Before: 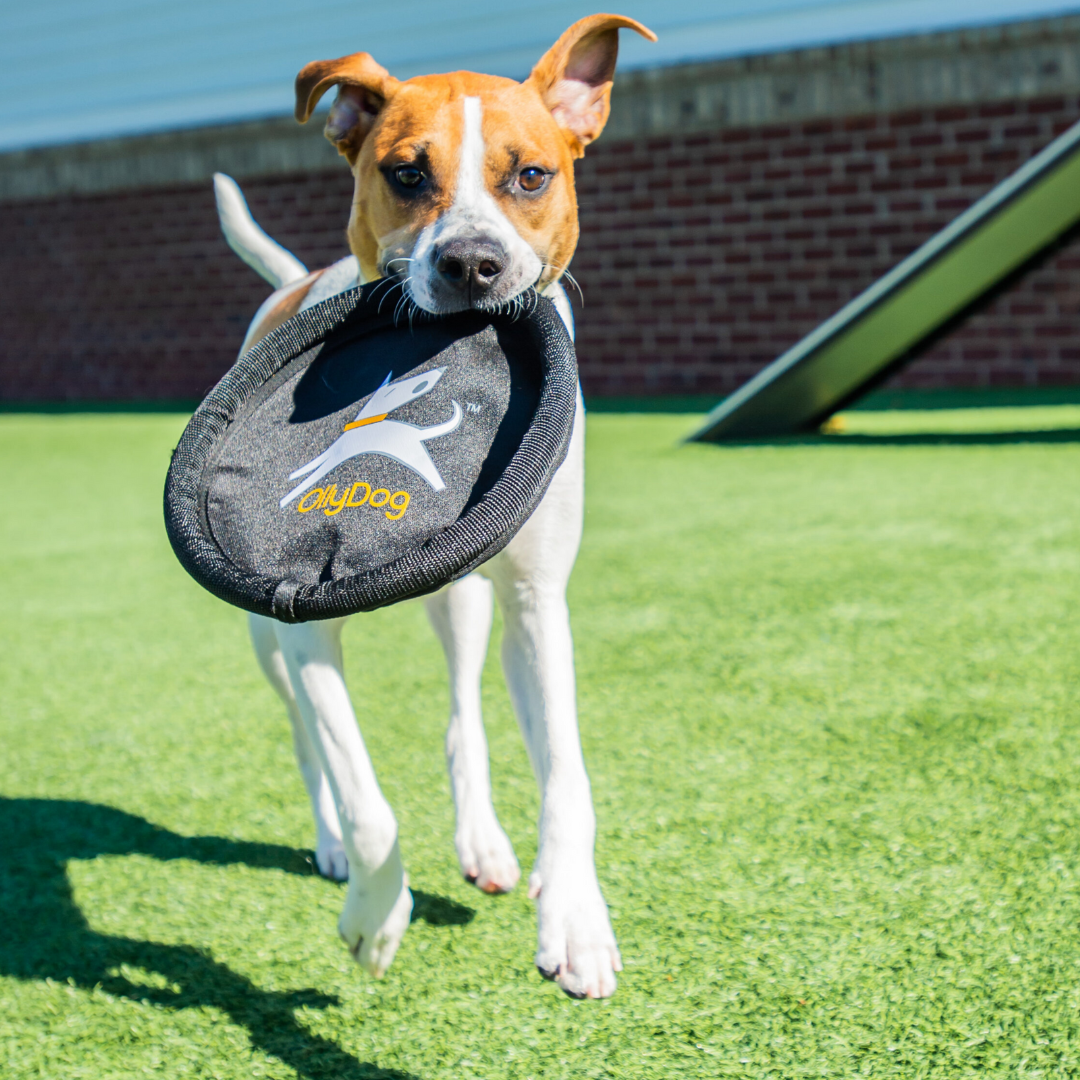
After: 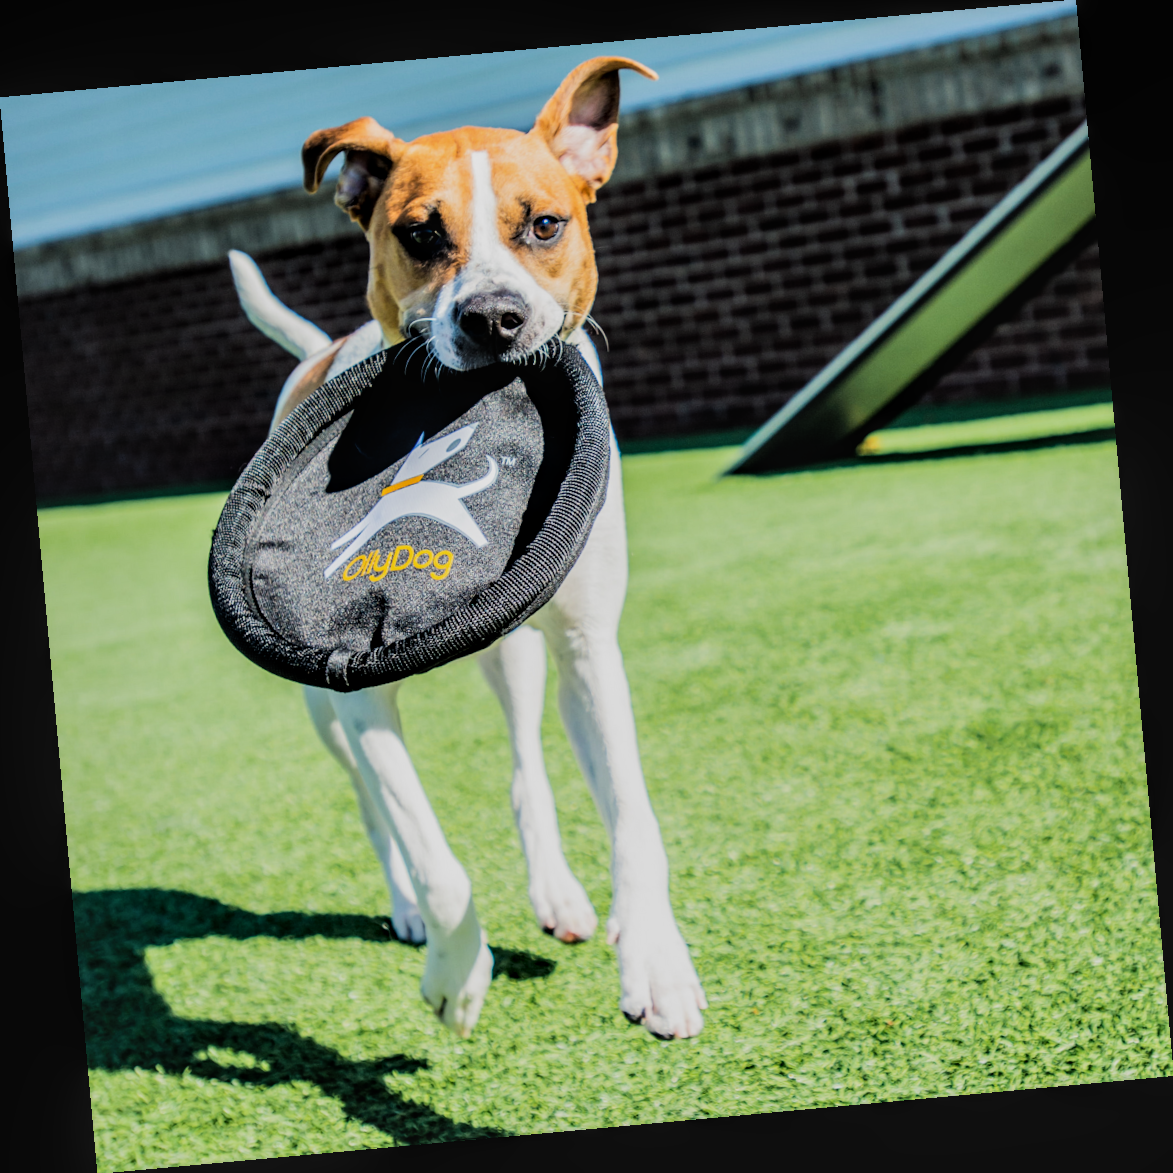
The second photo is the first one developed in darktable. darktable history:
color zones: curves: ch1 [(0.077, 0.436) (0.25, 0.5) (0.75, 0.5)]
filmic rgb: black relative exposure -5 EV, hardness 2.88, contrast 1.3, highlights saturation mix -30%
color correction: saturation 0.99
local contrast: on, module defaults
rotate and perspective: rotation -5.2°, automatic cropping off
